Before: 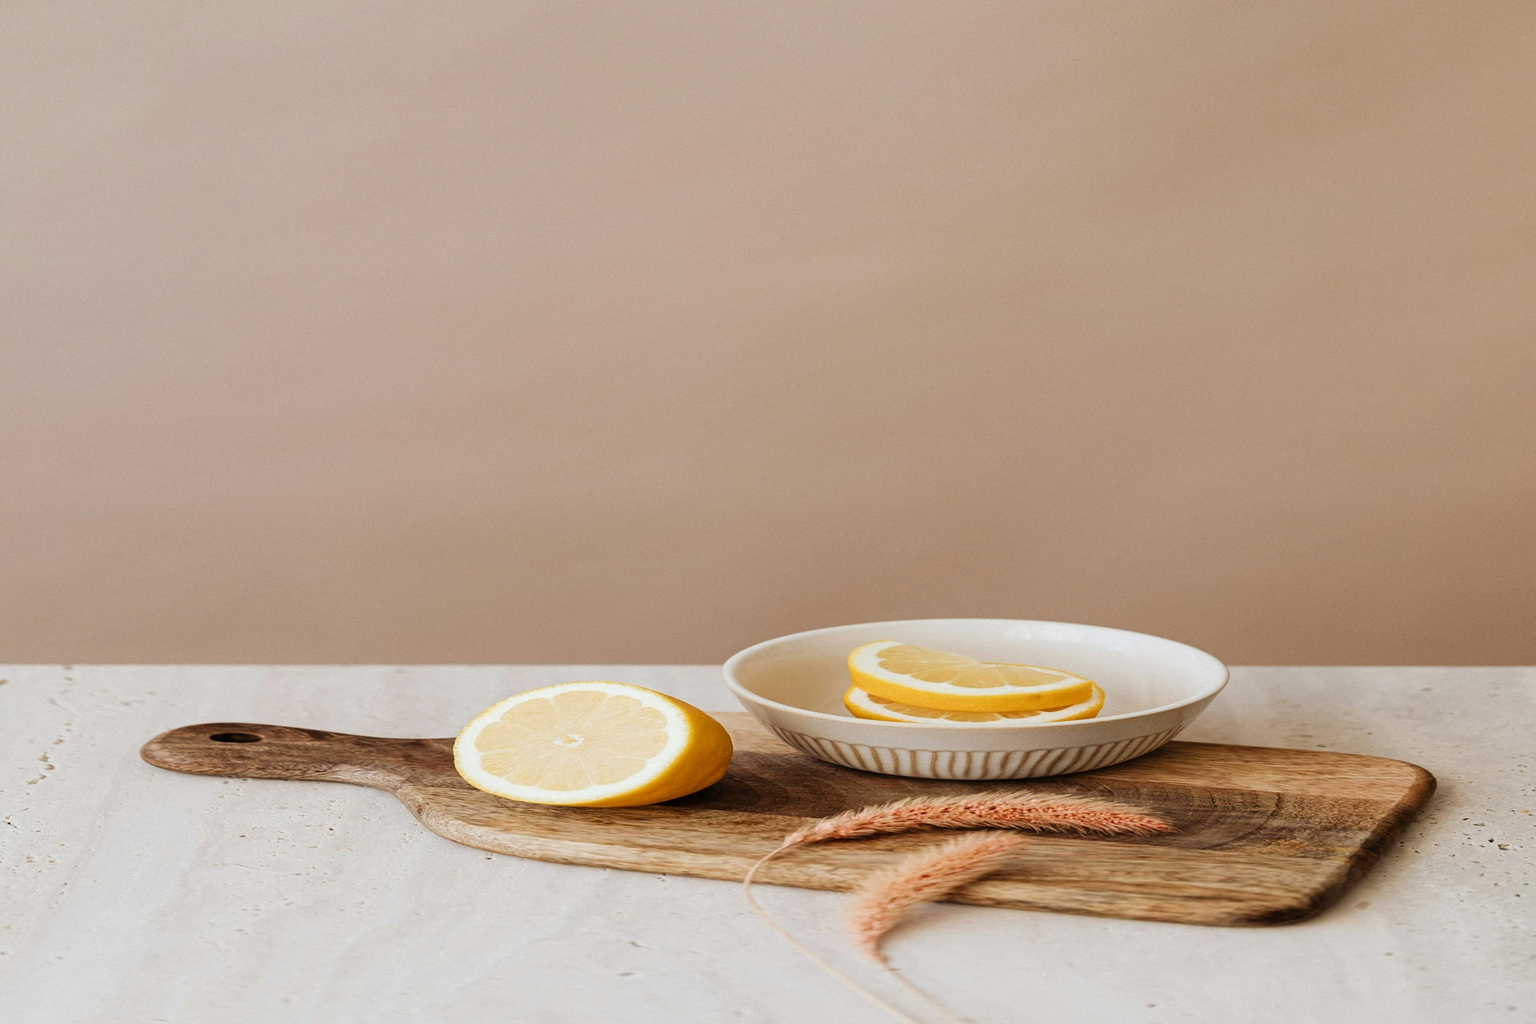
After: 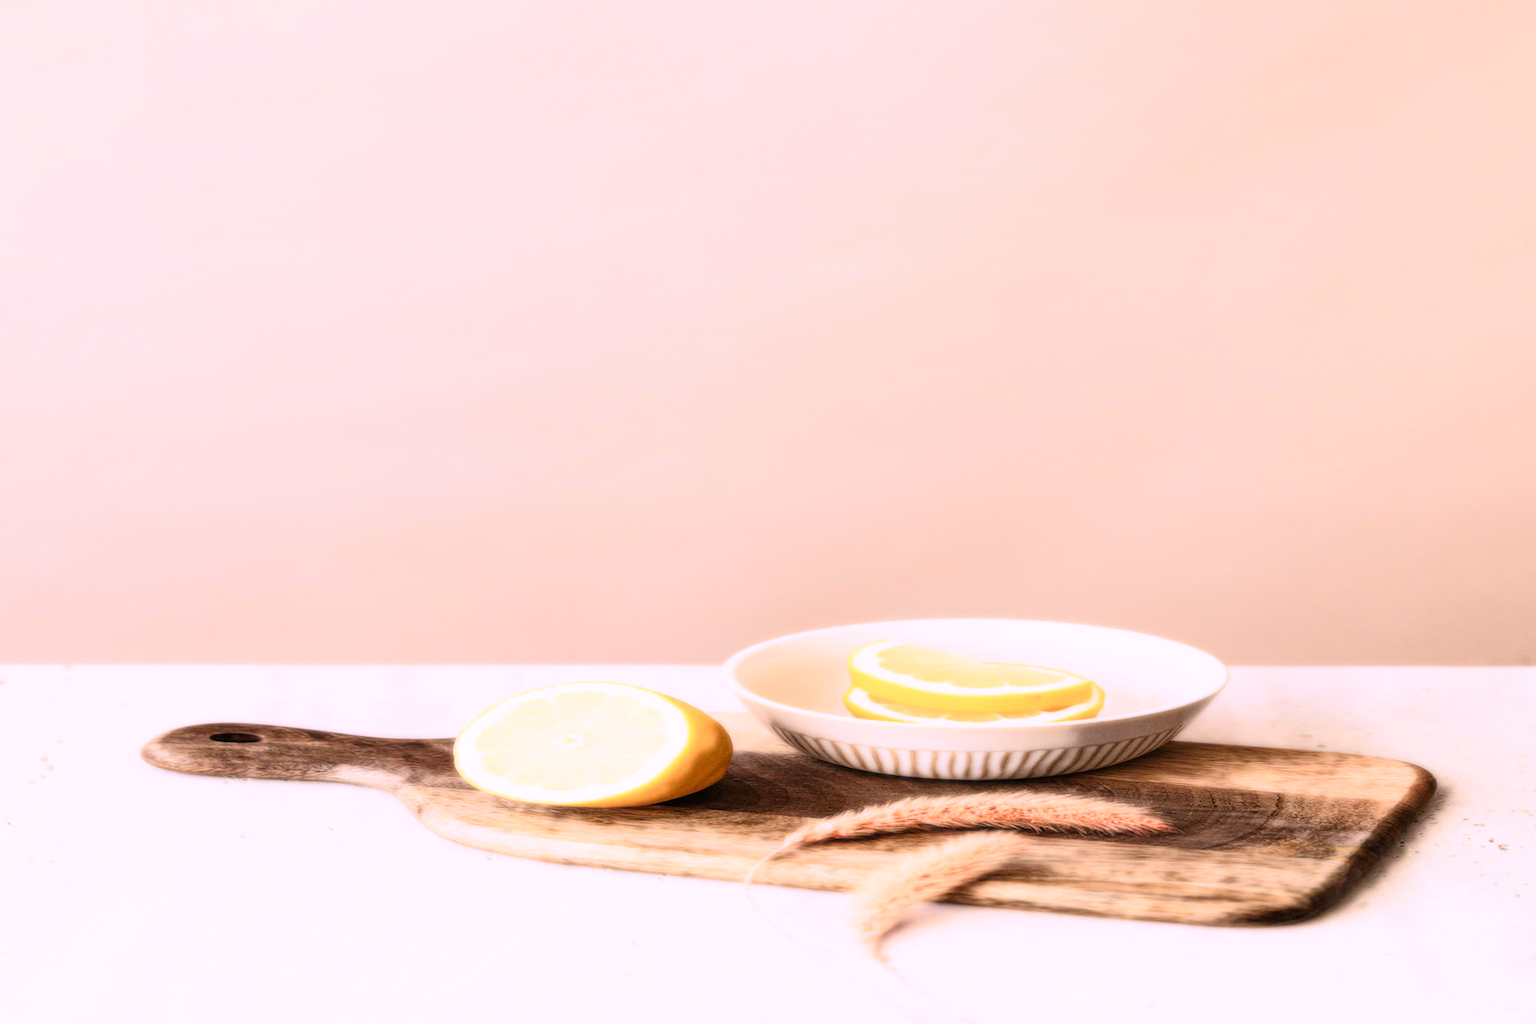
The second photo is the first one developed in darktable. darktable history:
white balance: red 1.066, blue 1.119
exposure: compensate highlight preservation false
bloom: size 0%, threshold 54.82%, strength 8.31%
